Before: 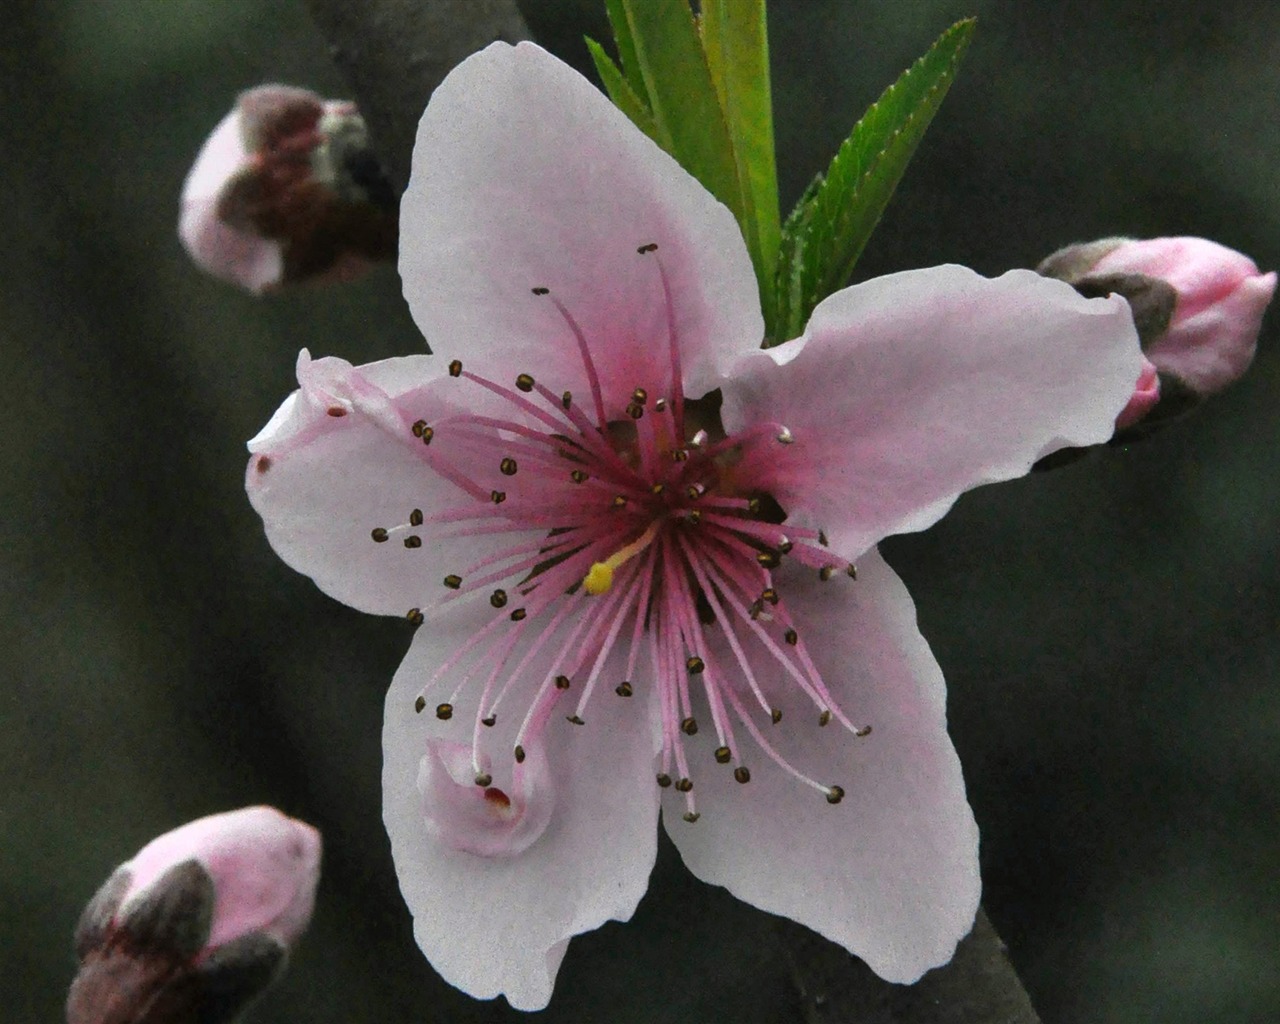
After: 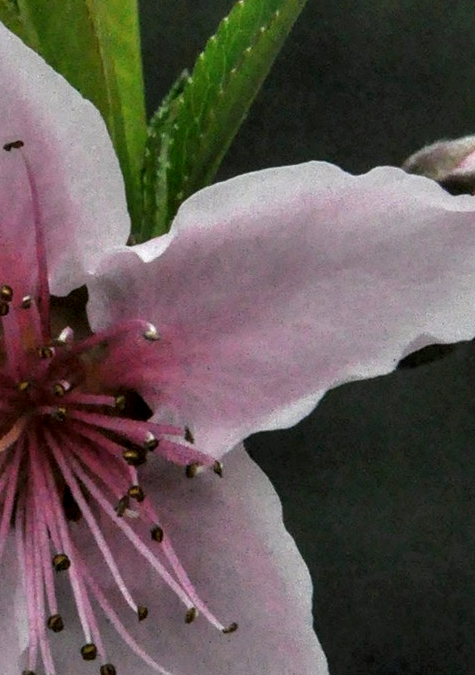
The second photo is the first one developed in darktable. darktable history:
crop and rotate: left 49.587%, top 10.133%, right 13.24%, bottom 23.915%
local contrast: highlights 40%, shadows 64%, detail 137%, midtone range 0.509
